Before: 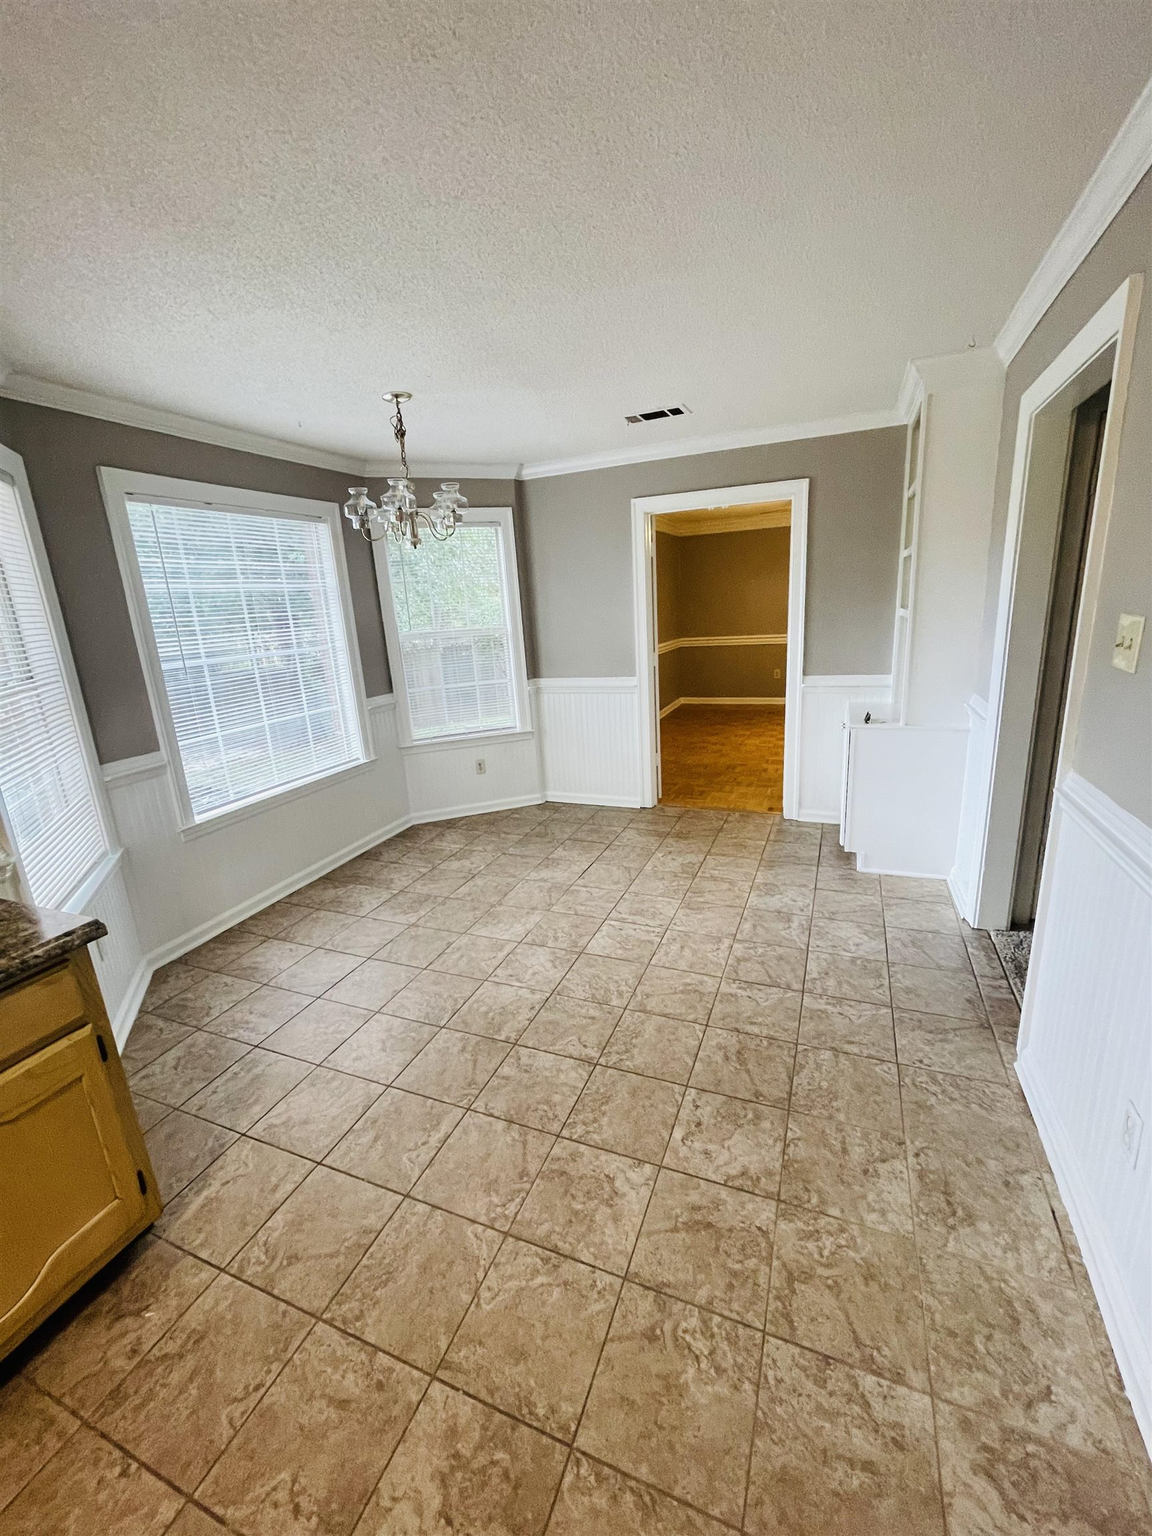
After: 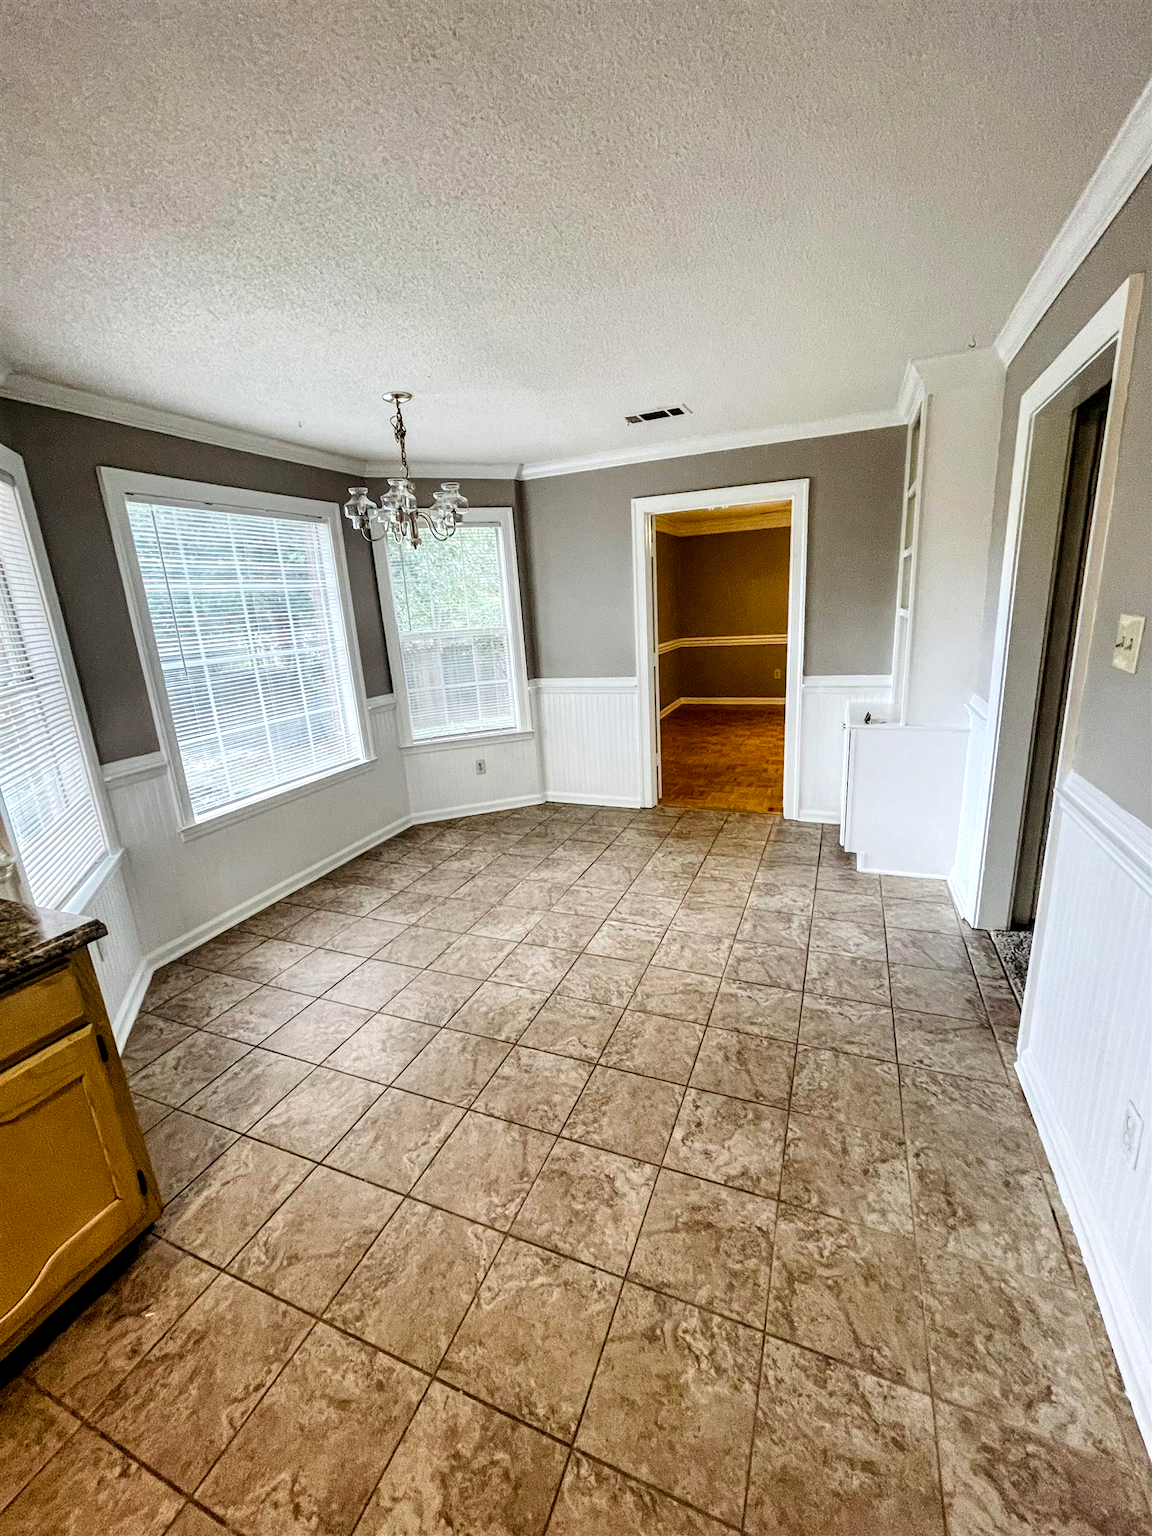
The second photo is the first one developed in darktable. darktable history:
local contrast: highlights 60%, shadows 64%, detail 160%
